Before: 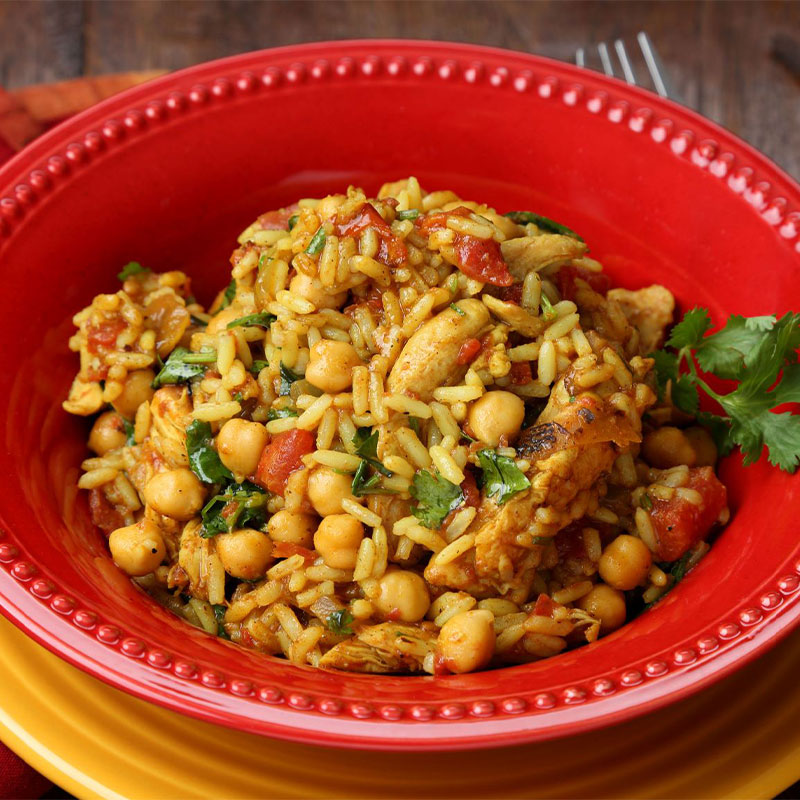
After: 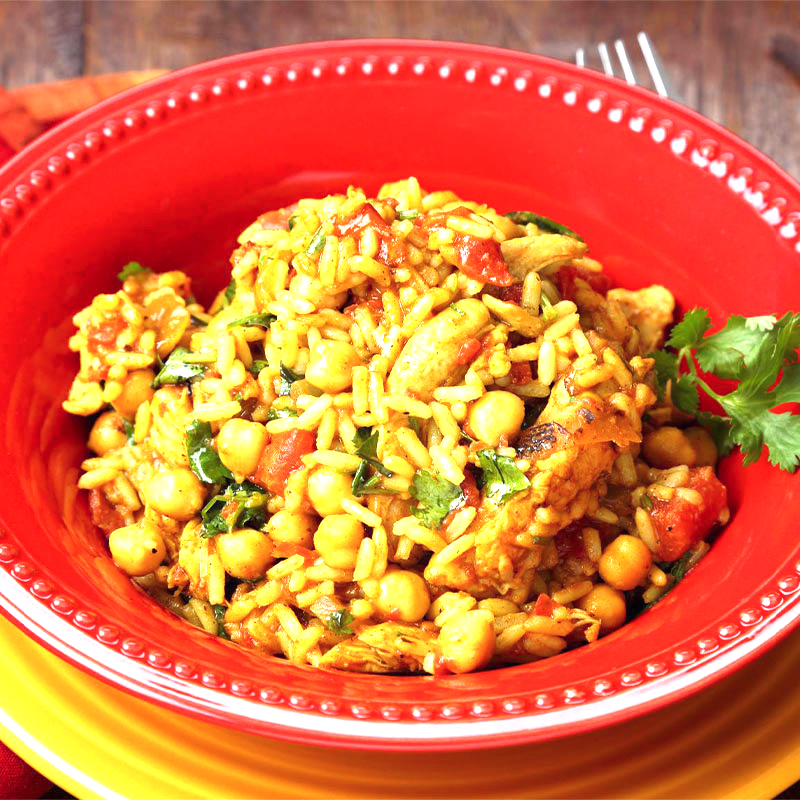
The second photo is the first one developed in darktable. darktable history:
exposure: black level correction 0, exposure 1.499 EV, compensate highlight preservation false
color balance rgb: shadows lift › luminance 0.519%, shadows lift › chroma 6.994%, shadows lift › hue 300.85°, perceptual saturation grading › global saturation 0.718%
